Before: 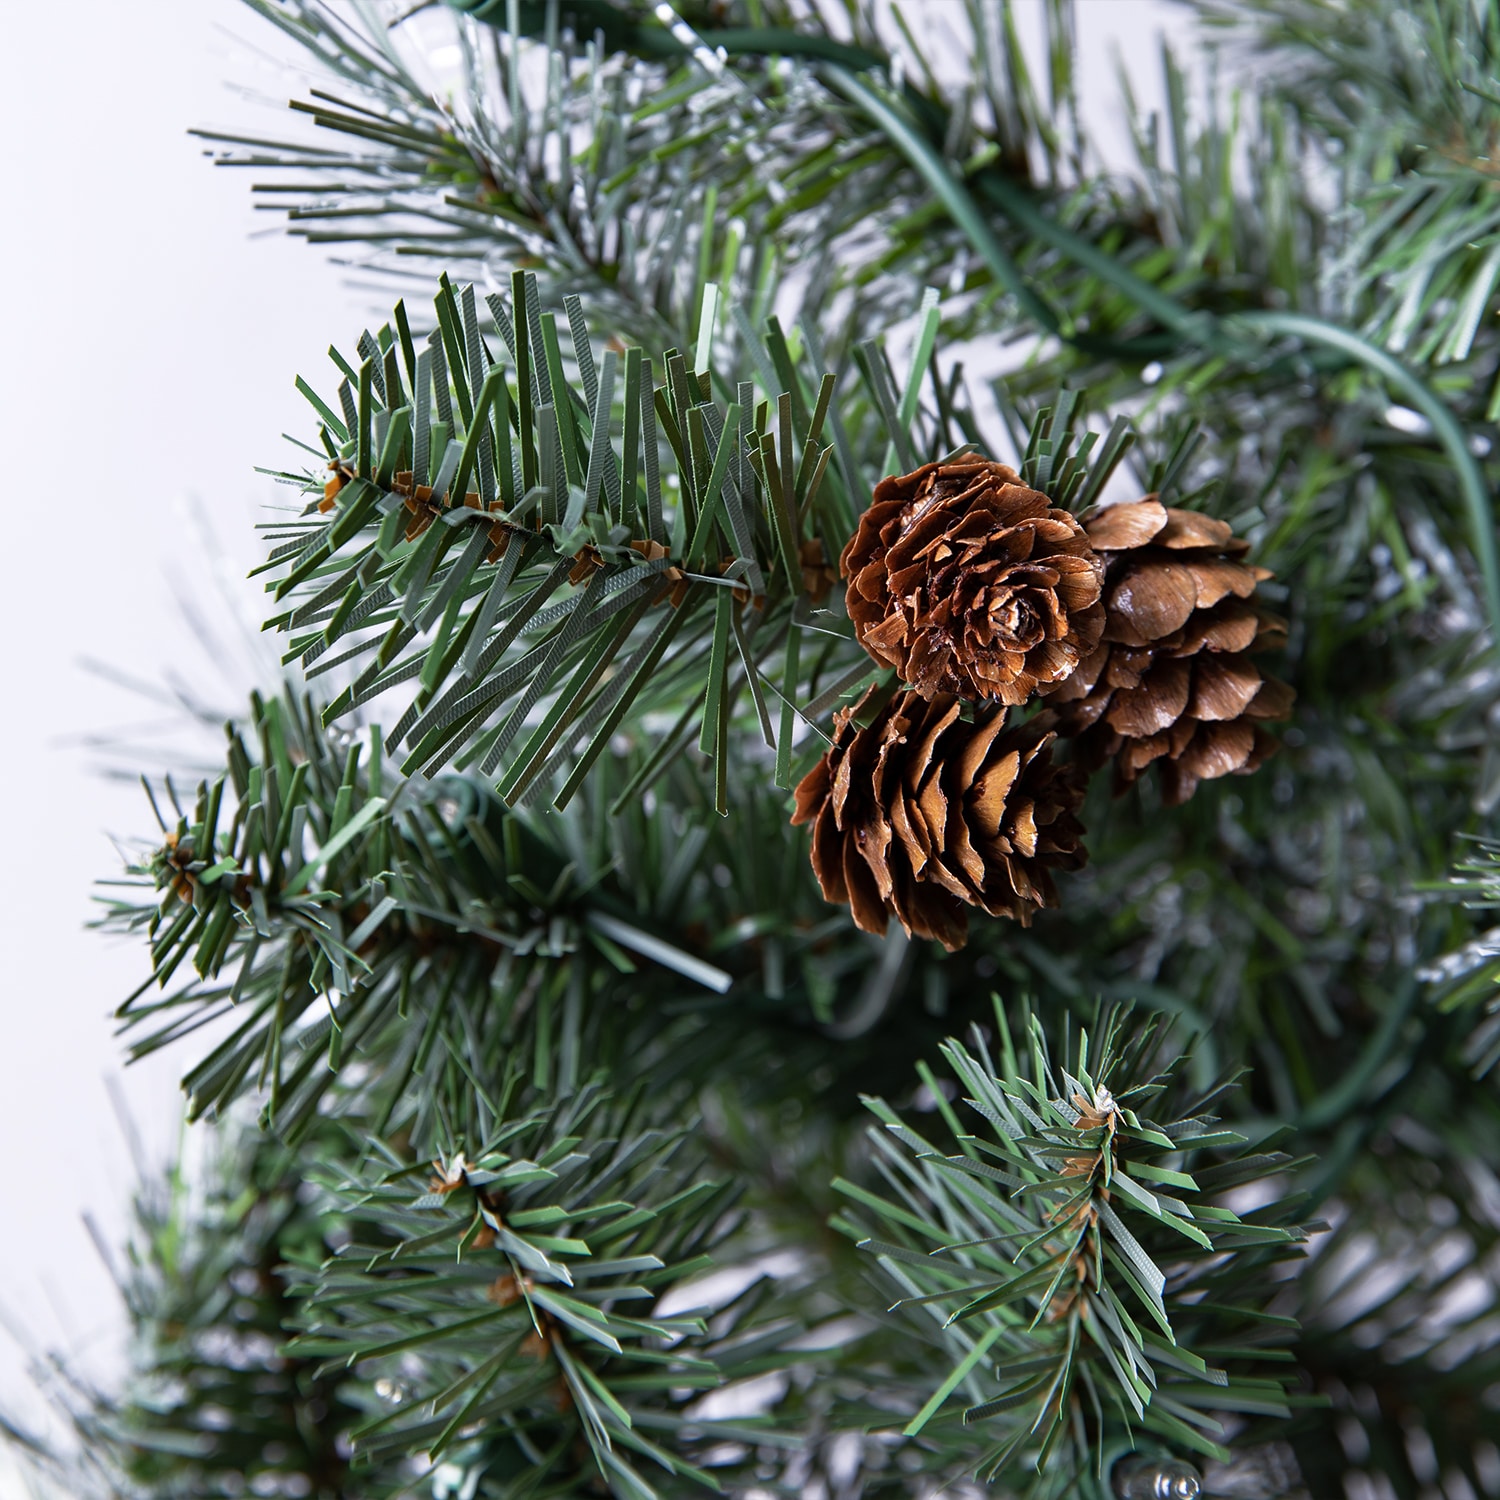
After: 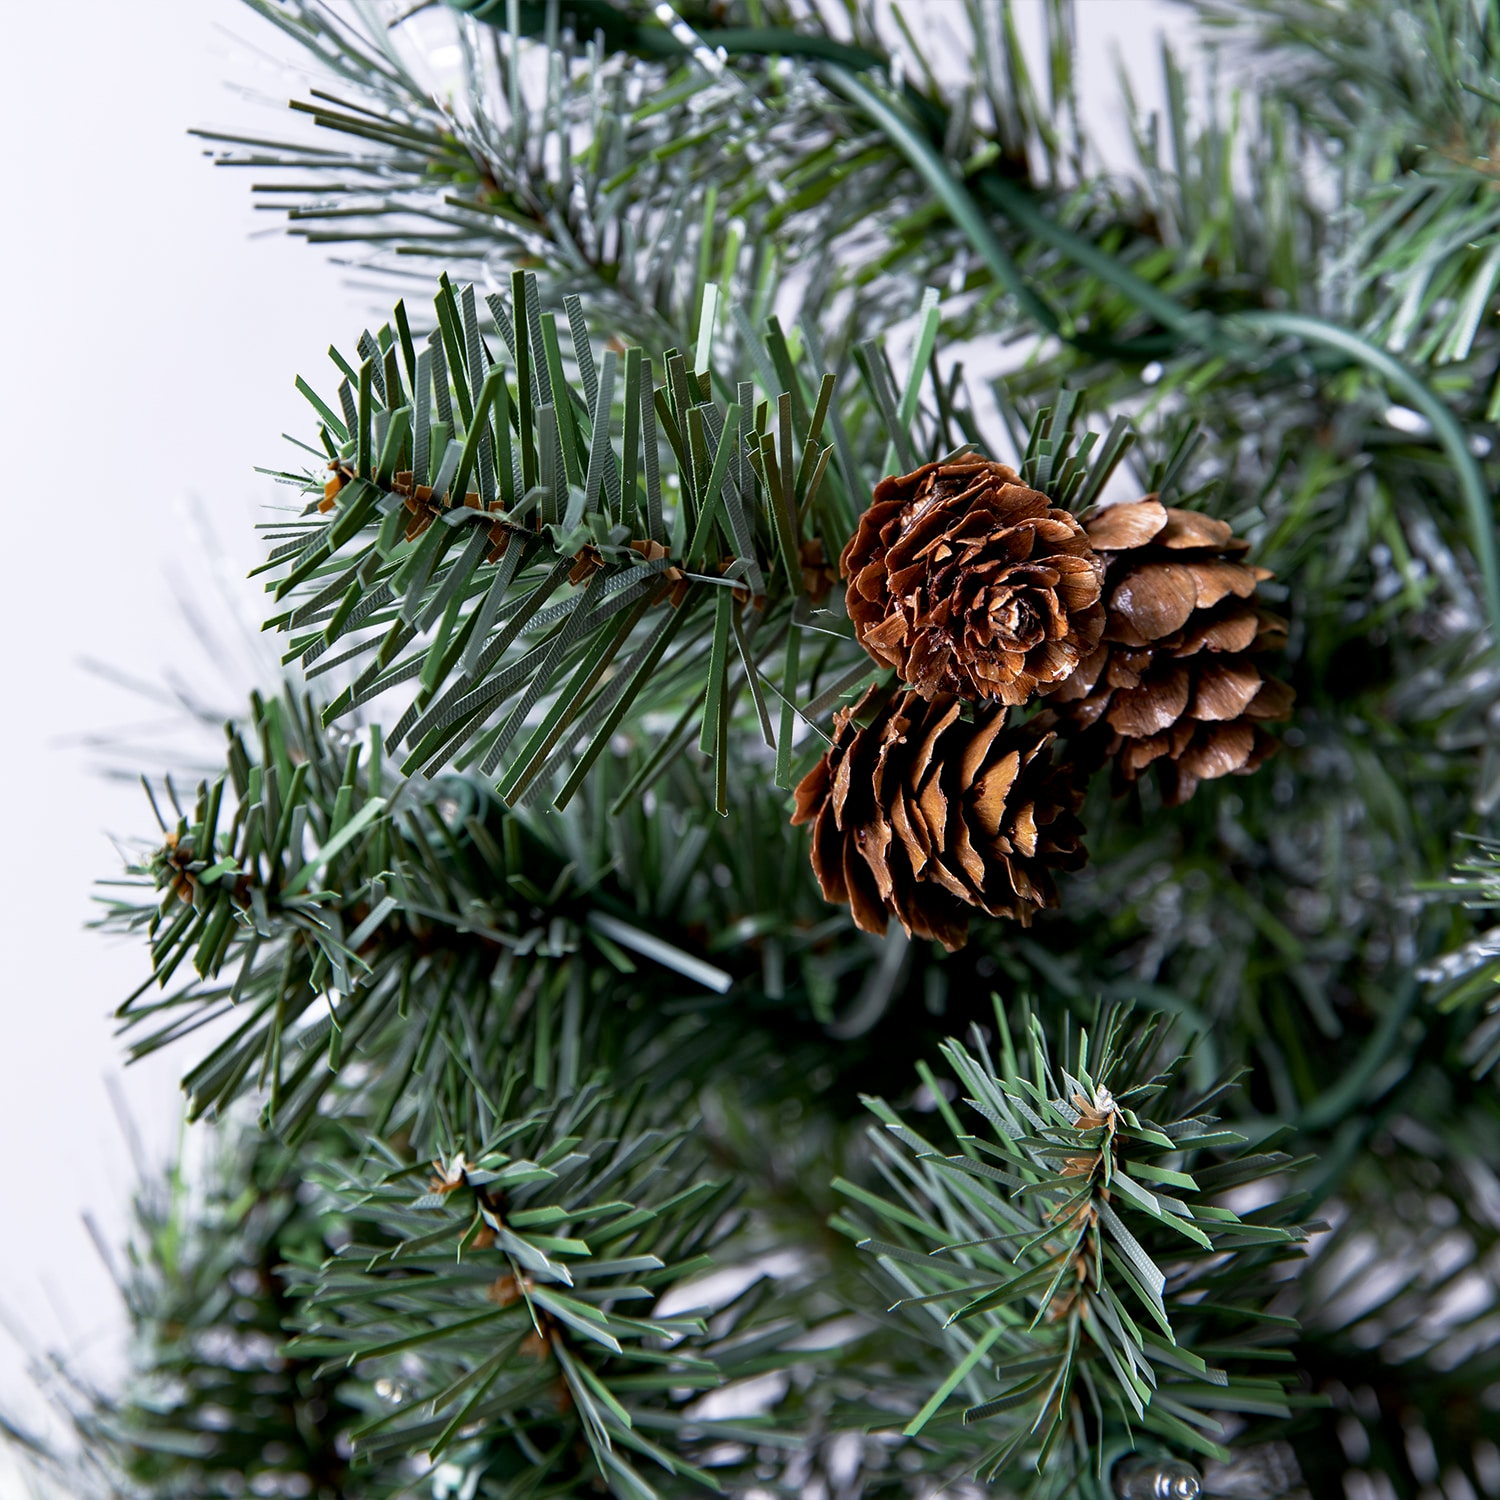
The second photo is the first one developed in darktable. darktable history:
exposure: black level correction 0.005, exposure 0.001 EV, compensate exposure bias true, compensate highlight preservation false
